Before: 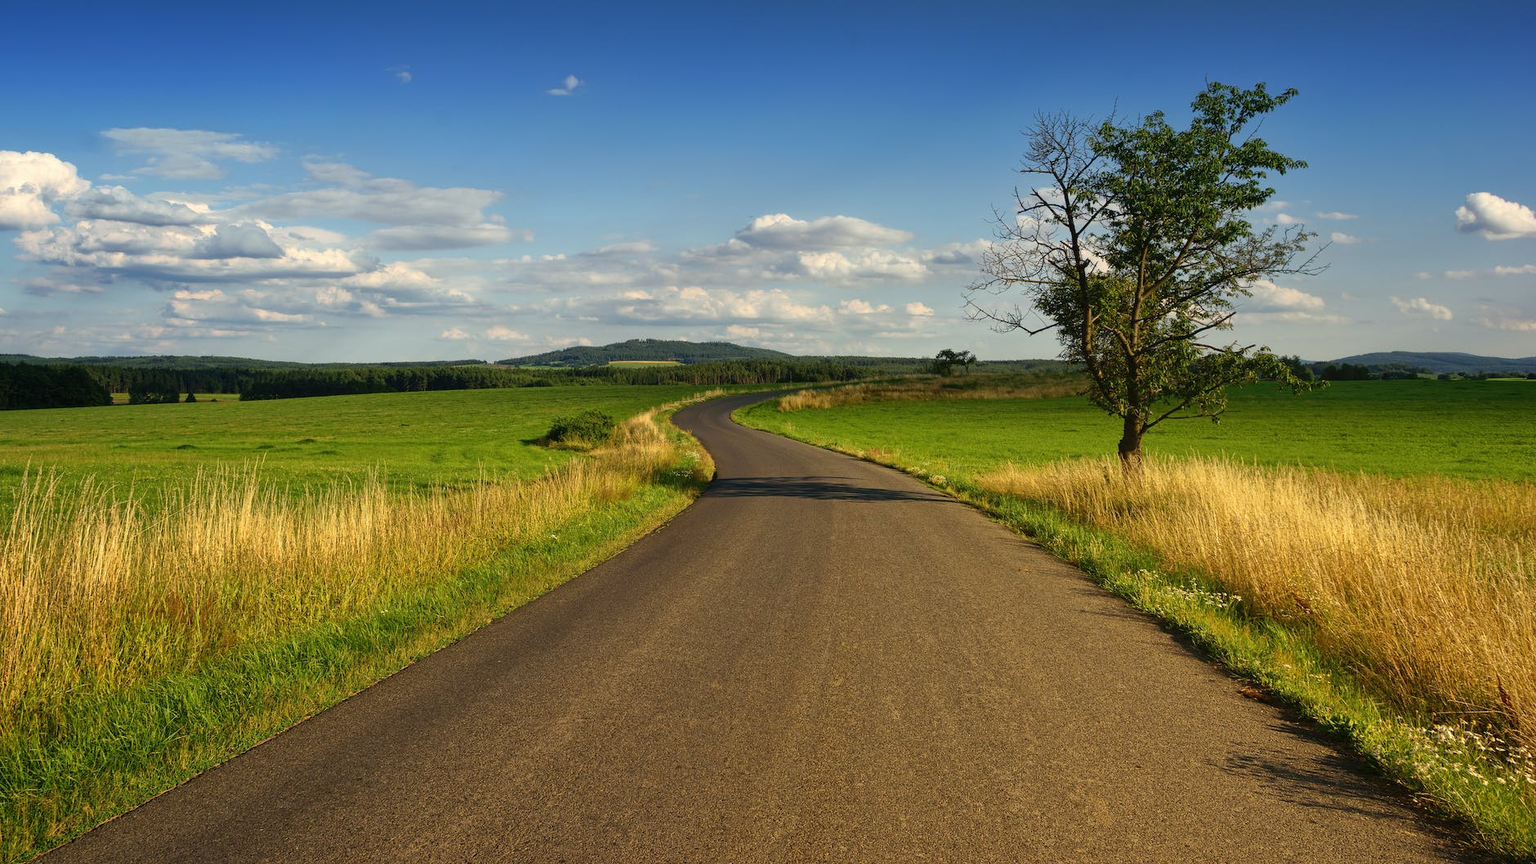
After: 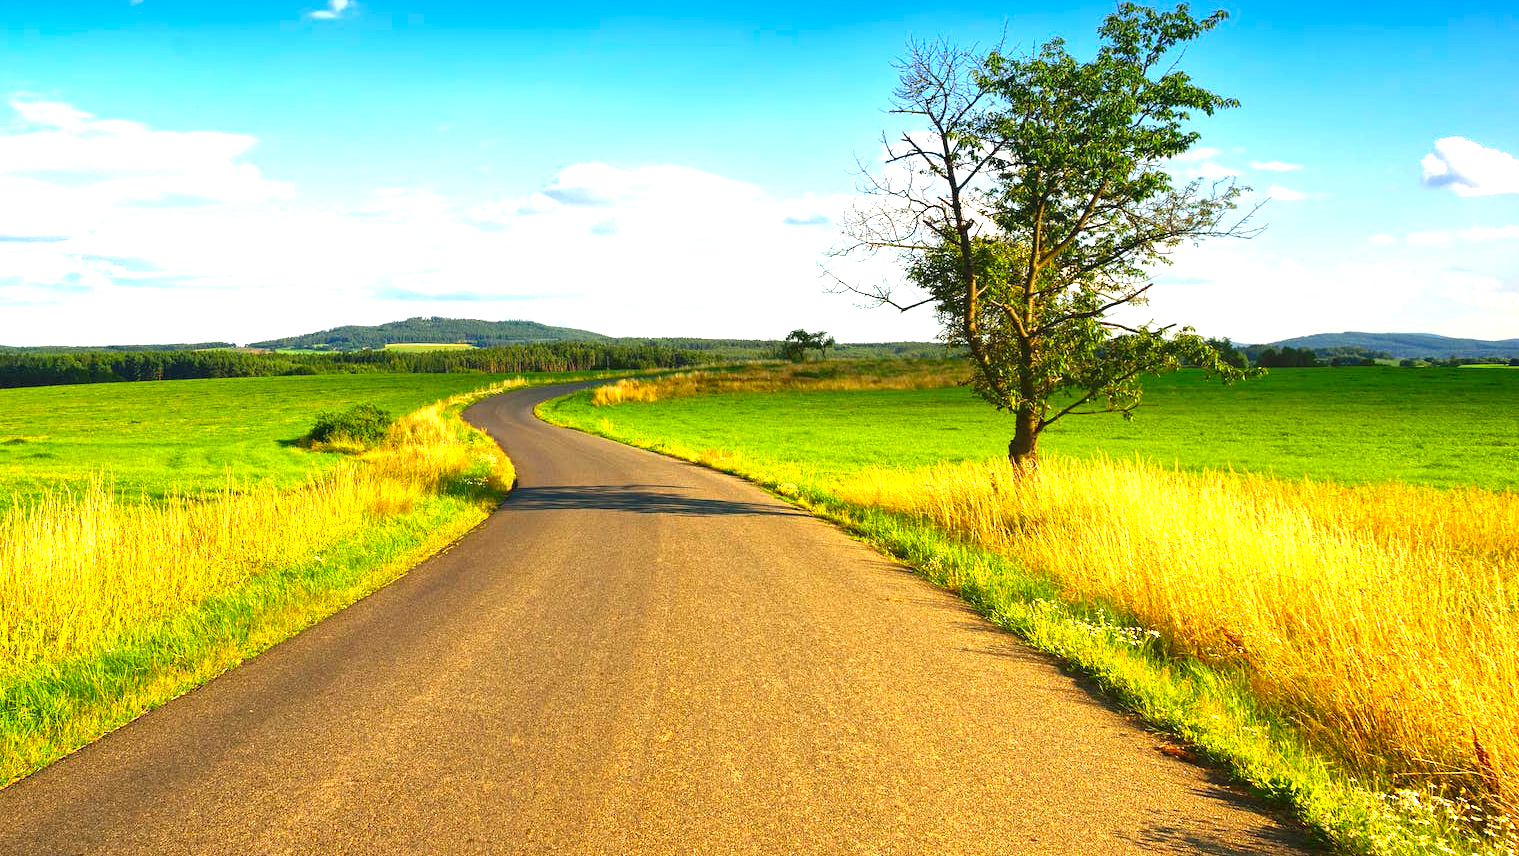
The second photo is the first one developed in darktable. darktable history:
exposure: black level correction 0, exposure 1.678 EV, compensate exposure bias true, compensate highlight preservation false
contrast brightness saturation: brightness -0.03, saturation 0.354
crop: left 19.161%, top 9.357%, right 0.001%, bottom 9.574%
